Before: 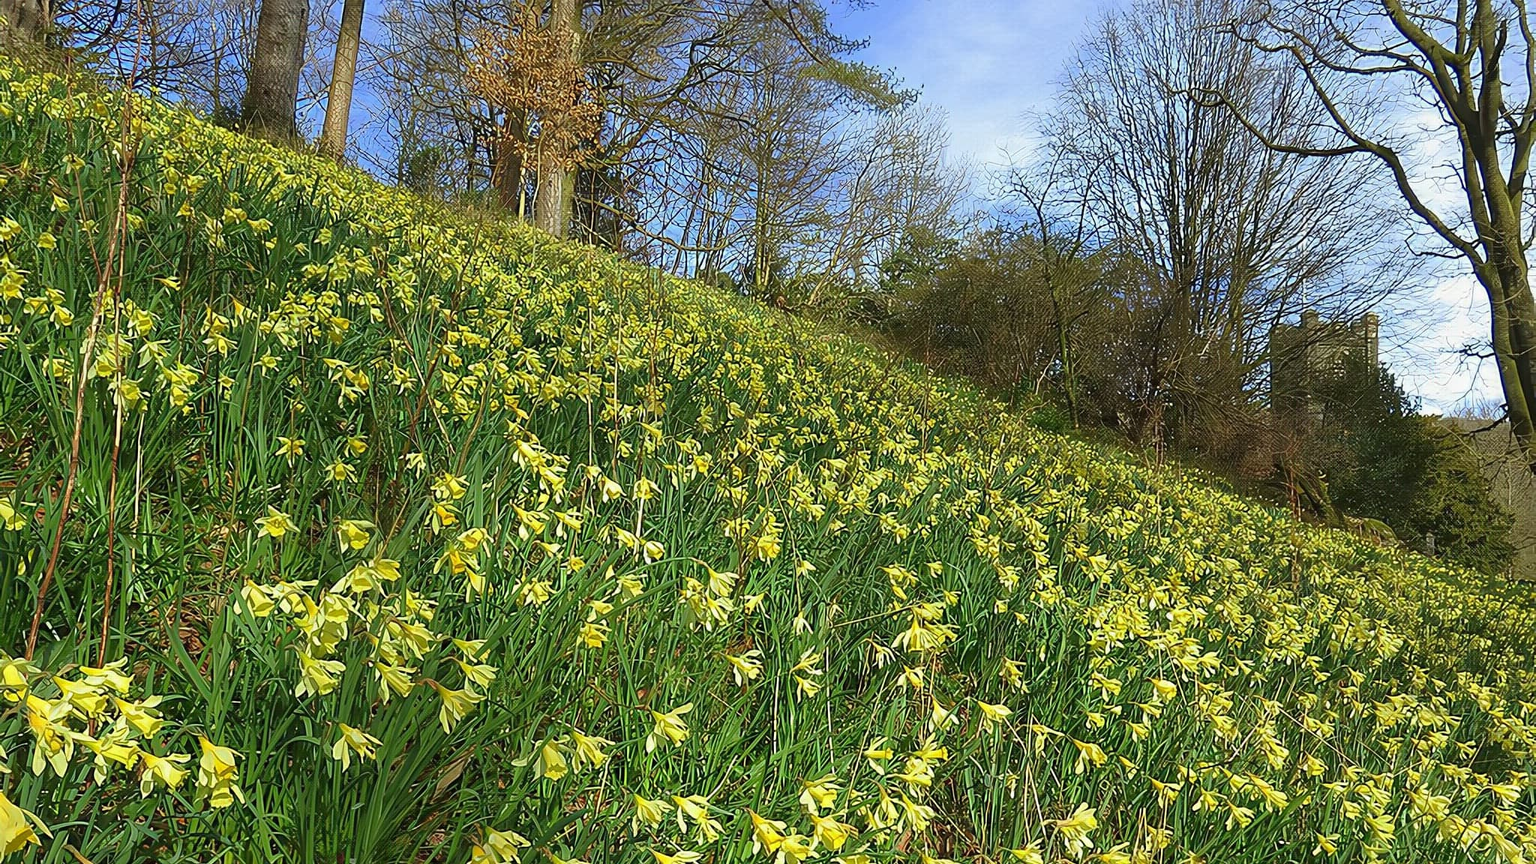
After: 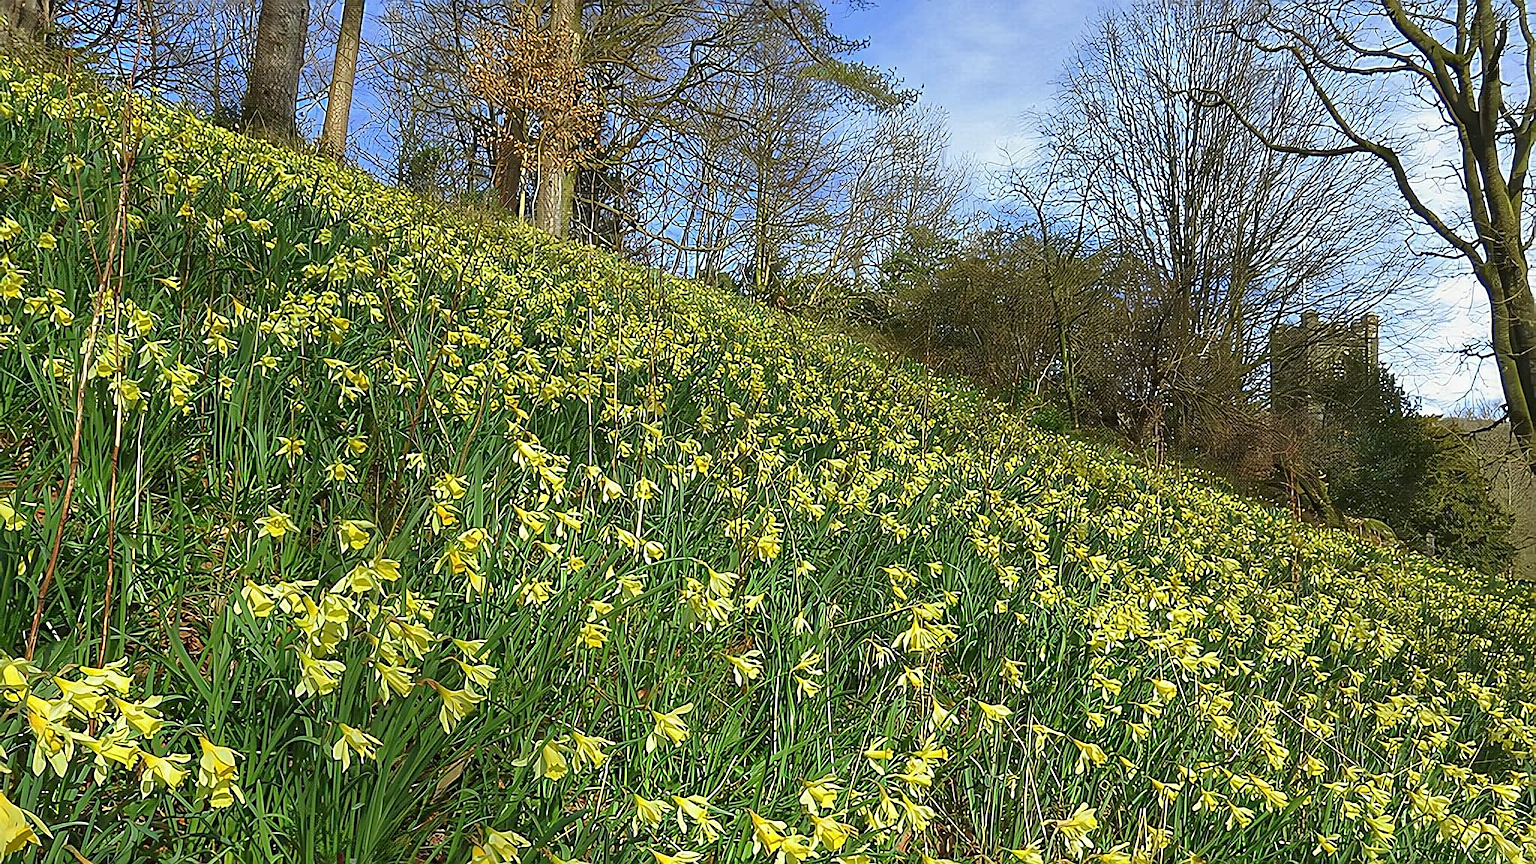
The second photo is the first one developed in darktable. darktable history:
levels: mode automatic, black 0.023%, white 99.97%, levels [0.062, 0.494, 0.925]
shadows and highlights: soften with gaussian
sharpen: on, module defaults
